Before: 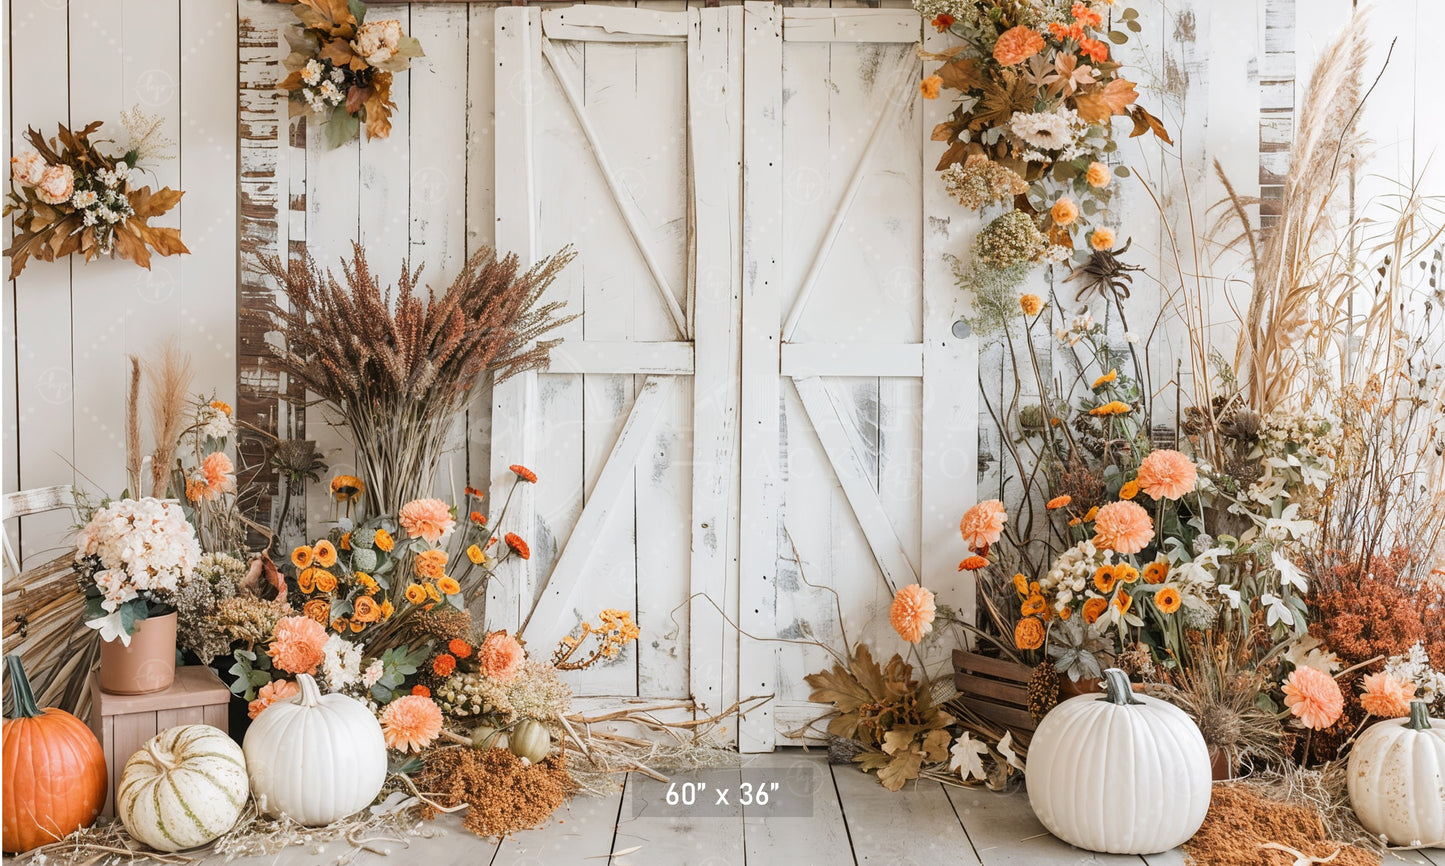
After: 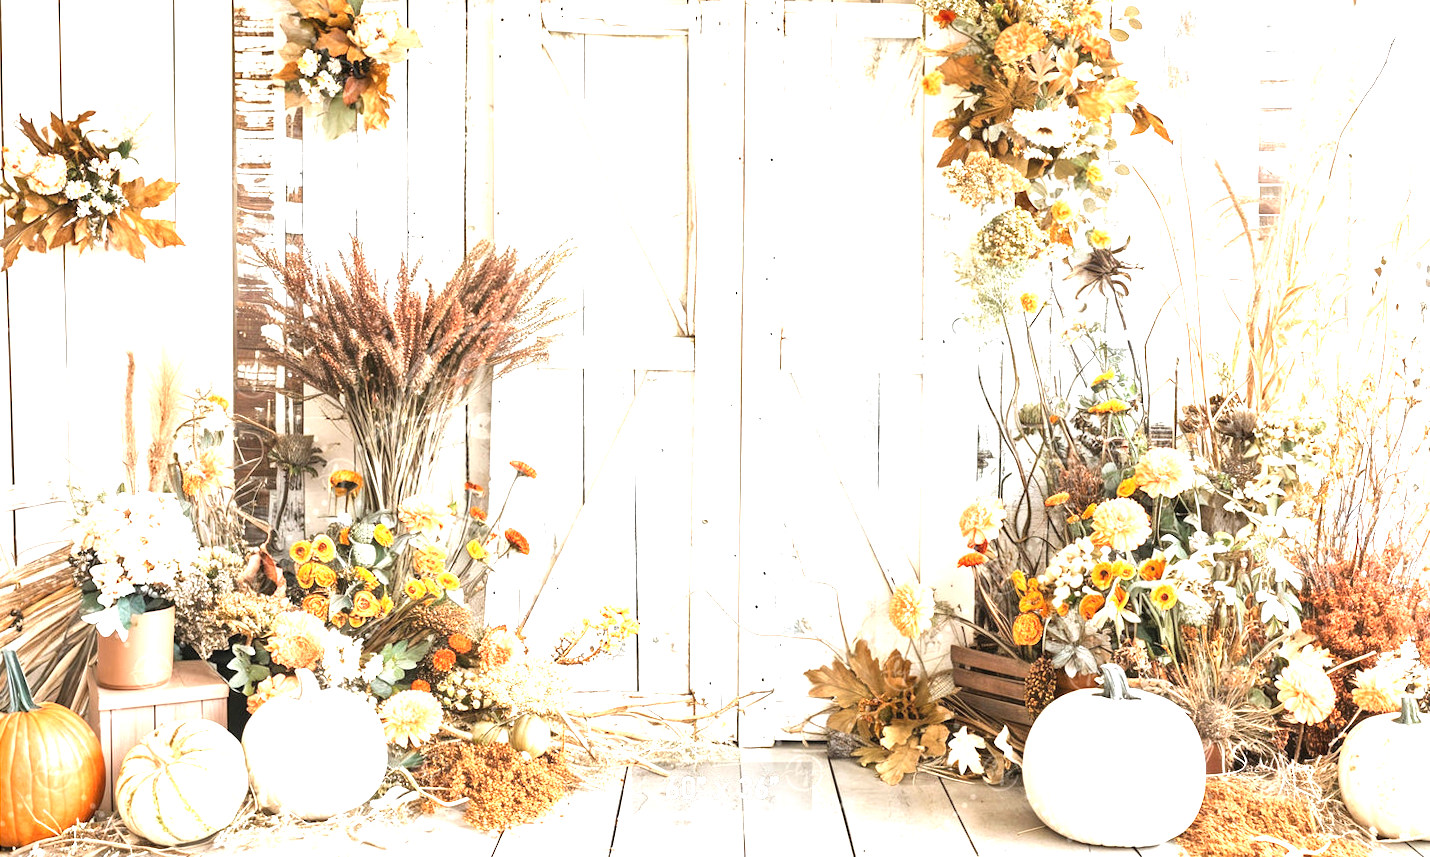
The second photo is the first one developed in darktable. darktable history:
exposure: black level correction 0, exposure 1.675 EV, compensate exposure bias true, compensate highlight preservation false
rotate and perspective: rotation 0.174°, lens shift (vertical) 0.013, lens shift (horizontal) 0.019, shear 0.001, automatic cropping original format, crop left 0.007, crop right 0.991, crop top 0.016, crop bottom 0.997
